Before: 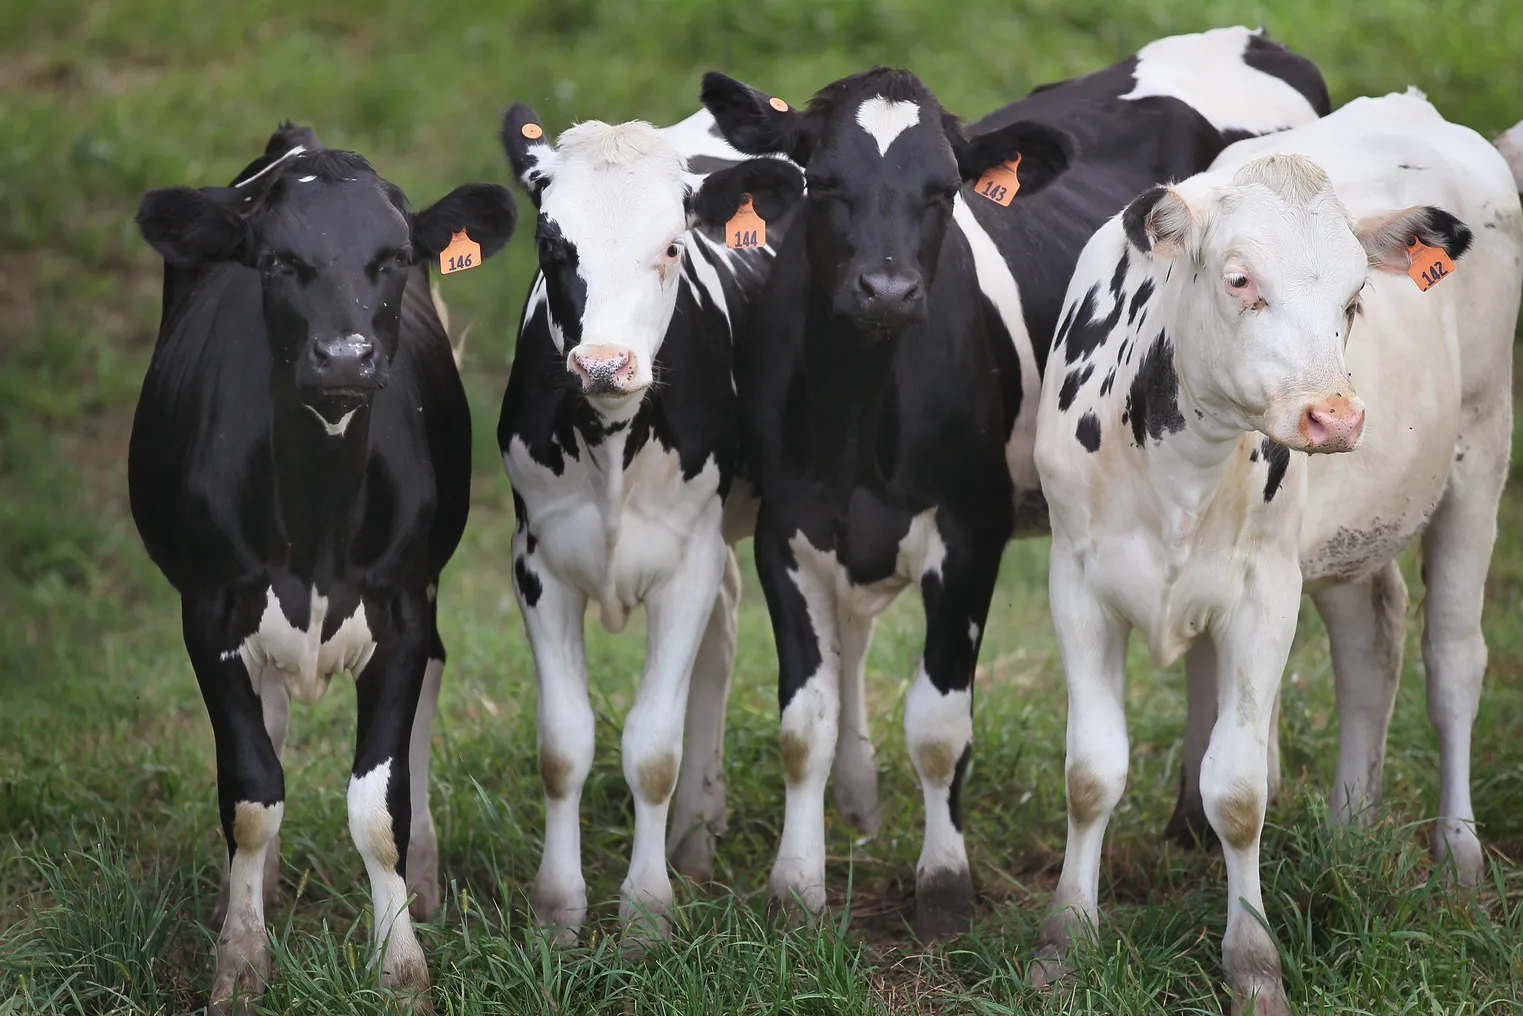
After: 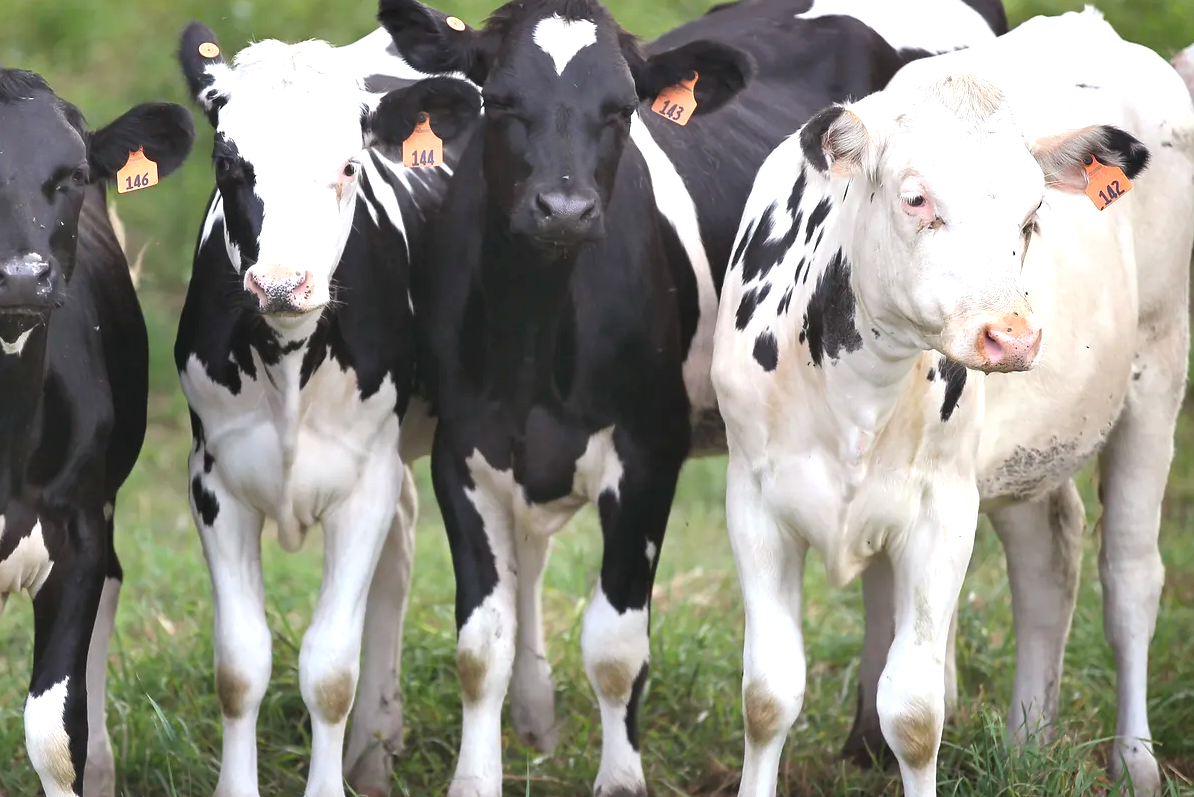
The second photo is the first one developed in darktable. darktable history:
exposure: black level correction 0, exposure 0.693 EV, compensate exposure bias true, compensate highlight preservation false
crop and rotate: left 21.215%, top 7.977%, right 0.378%, bottom 13.565%
